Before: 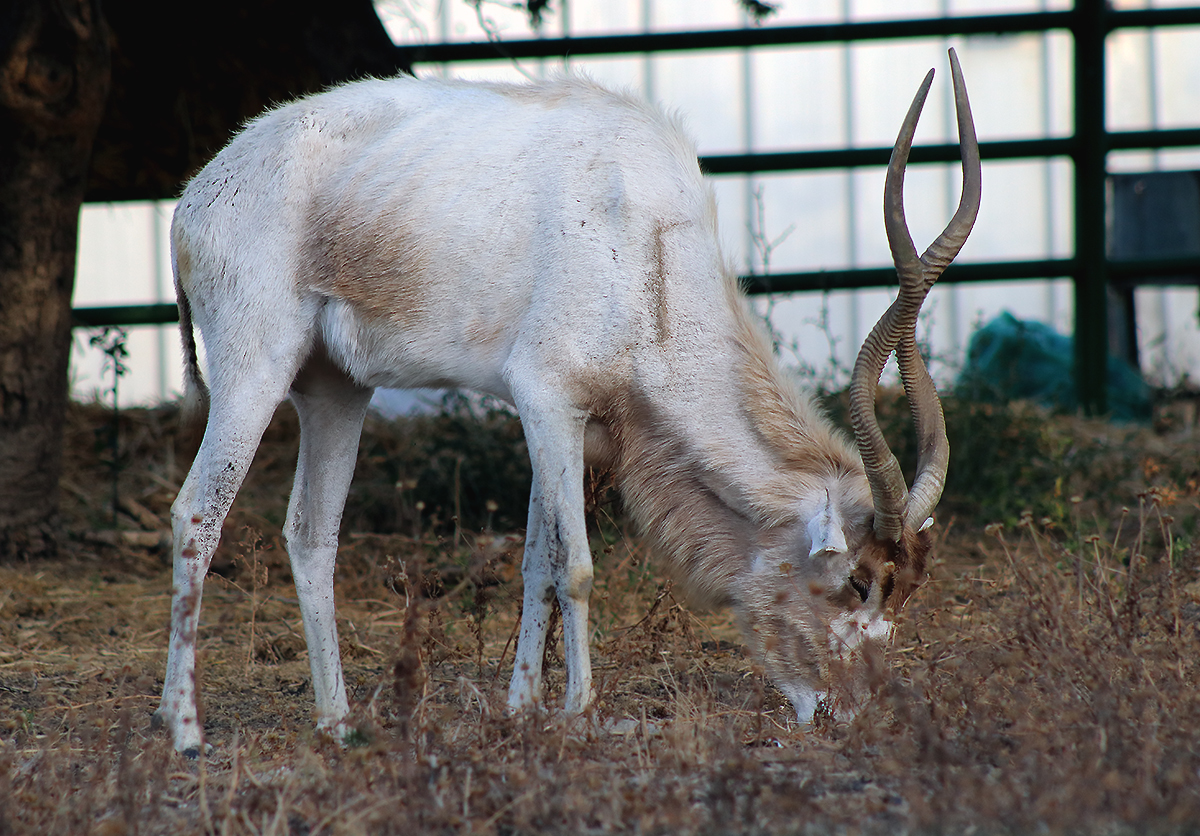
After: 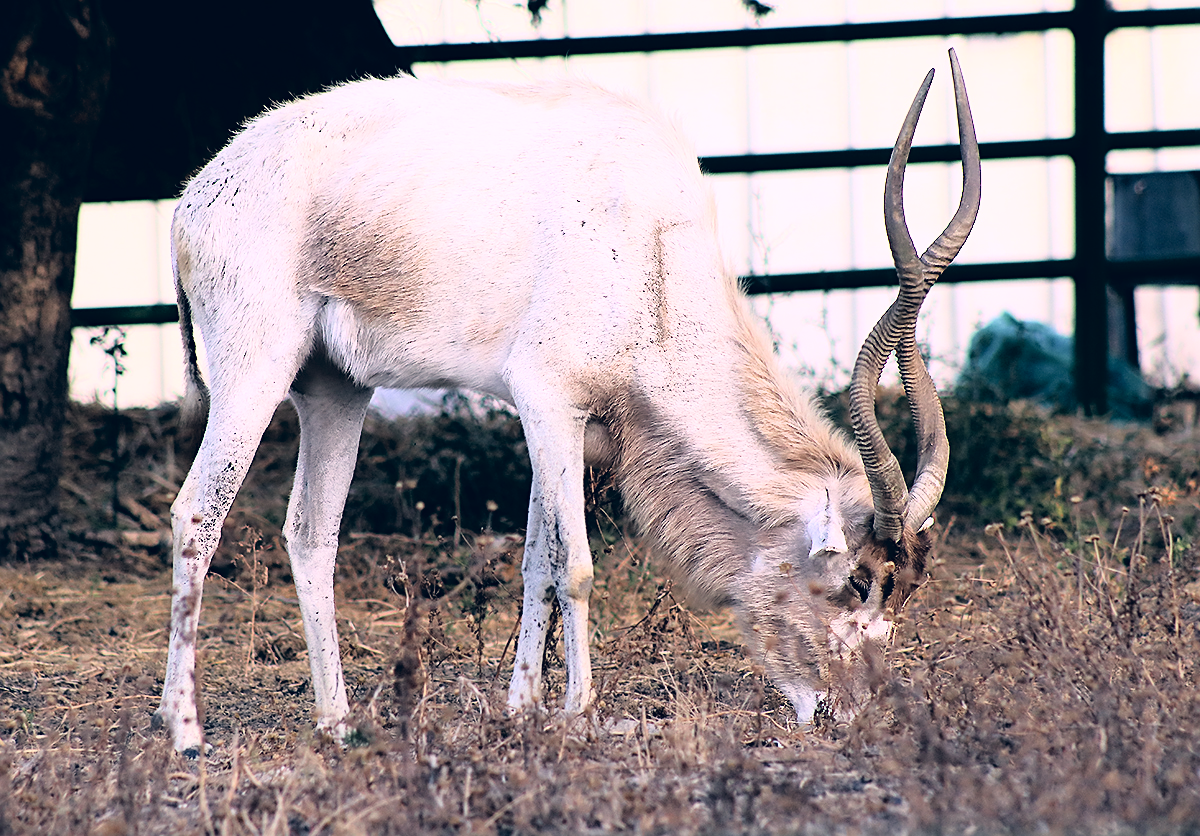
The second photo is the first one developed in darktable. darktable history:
sharpen: on, module defaults
base curve: curves: ch0 [(0, 0) (0.012, 0.01) (0.073, 0.168) (0.31, 0.711) (0.645, 0.957) (1, 1)]
color correction: highlights a* 13.84, highlights b* 5.63, shadows a* -6.19, shadows b* -15.69, saturation 0.836
